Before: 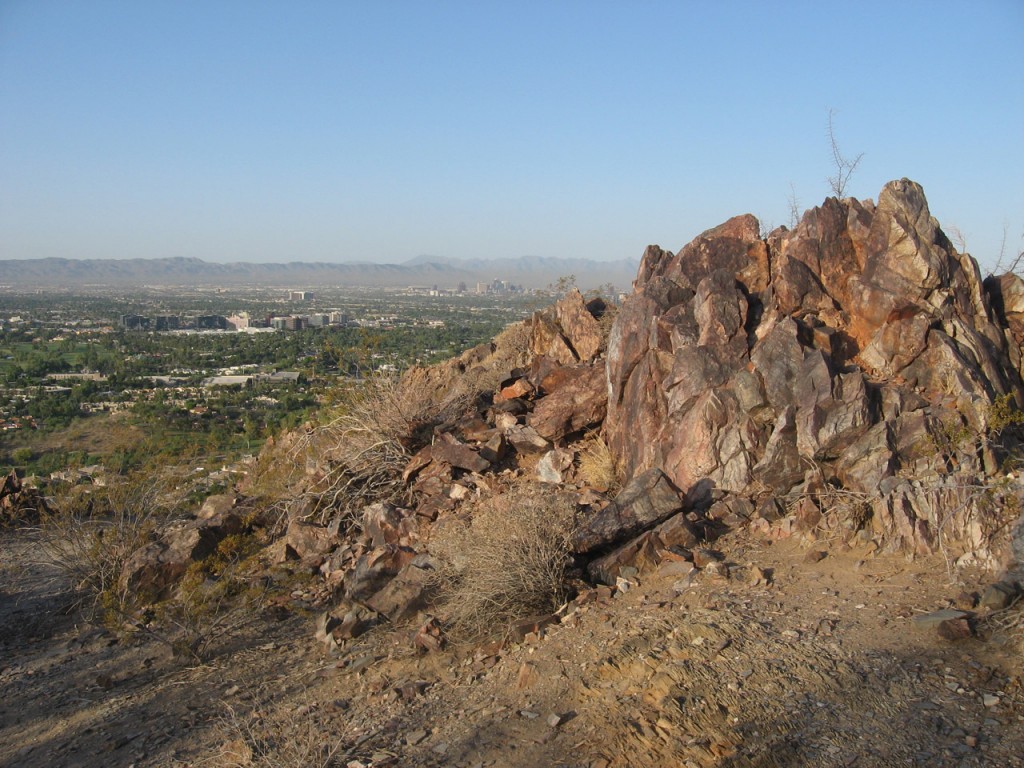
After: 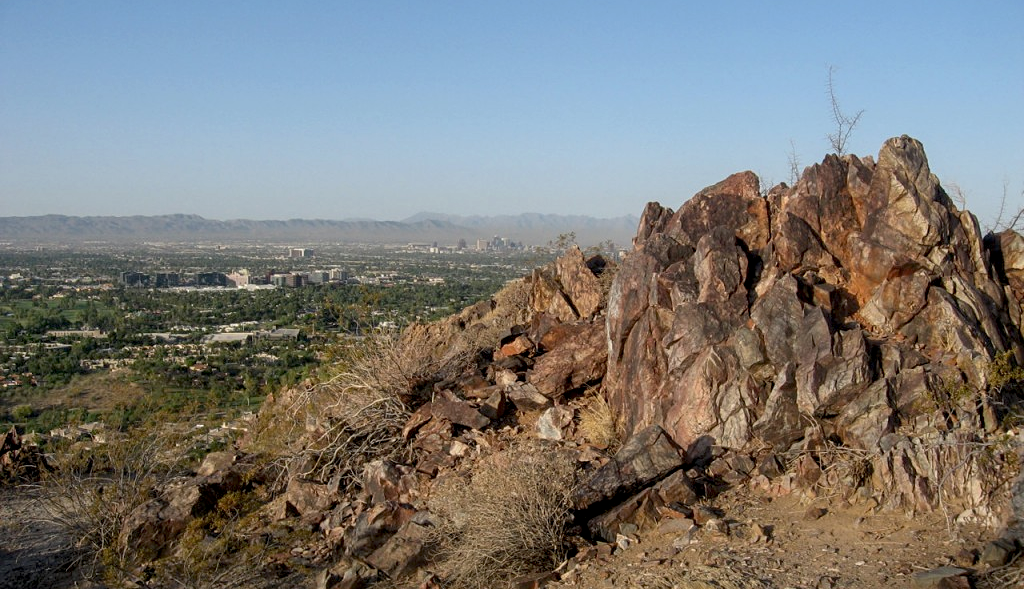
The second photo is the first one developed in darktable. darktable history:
crop: top 5.667%, bottom 17.637%
local contrast: on, module defaults
sharpen: amount 0.2
exposure: black level correction 0.009, exposure -0.159 EV, compensate highlight preservation false
